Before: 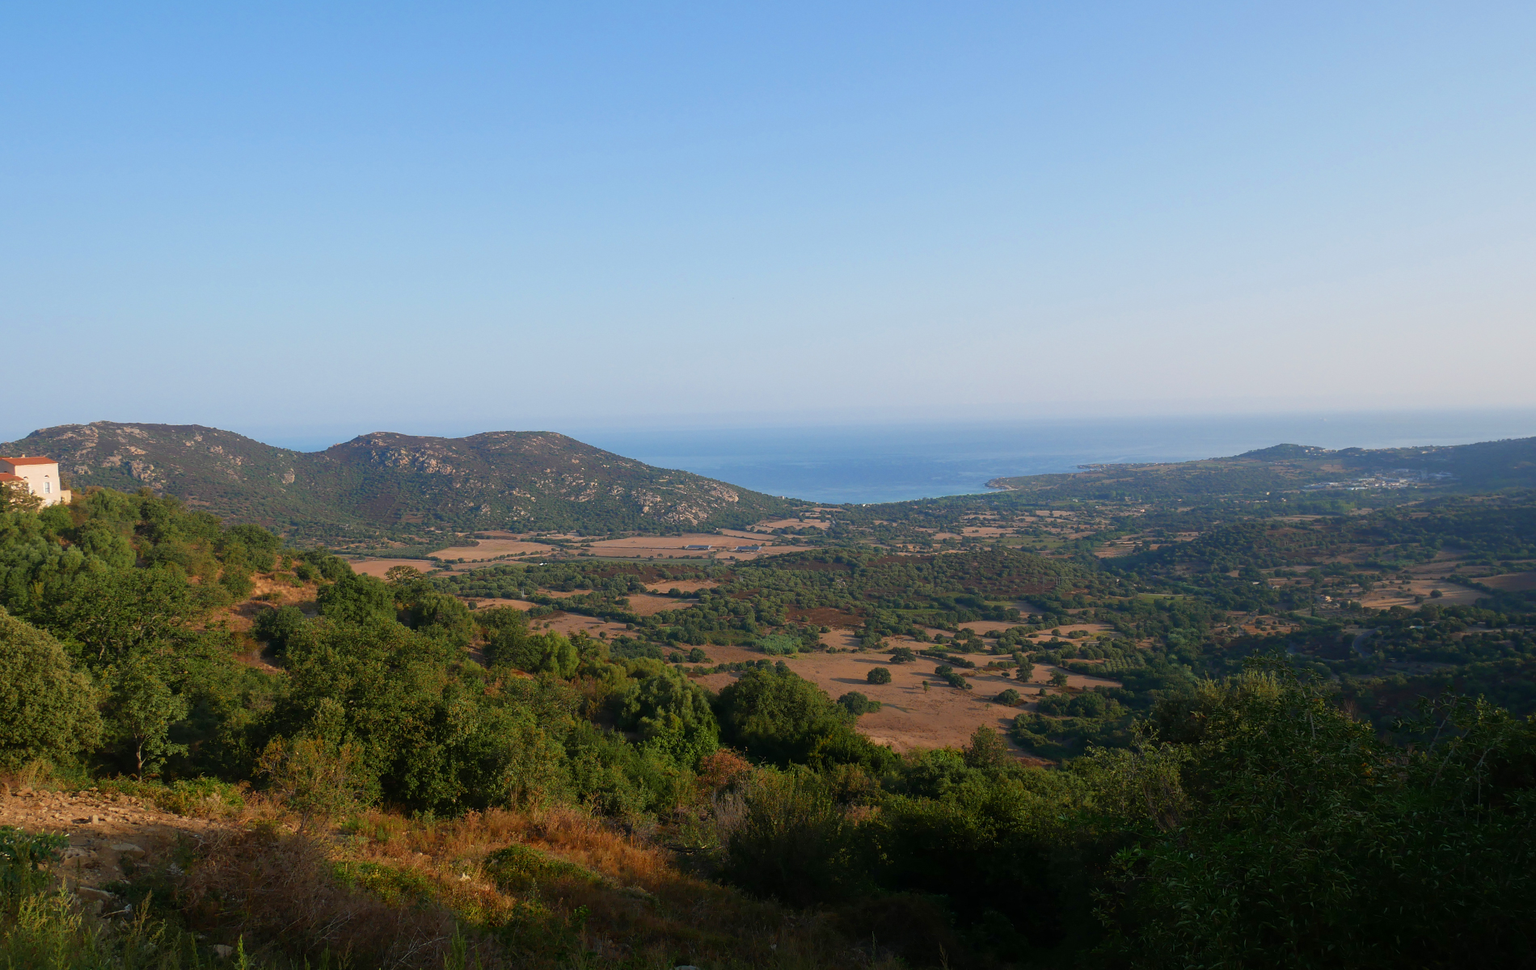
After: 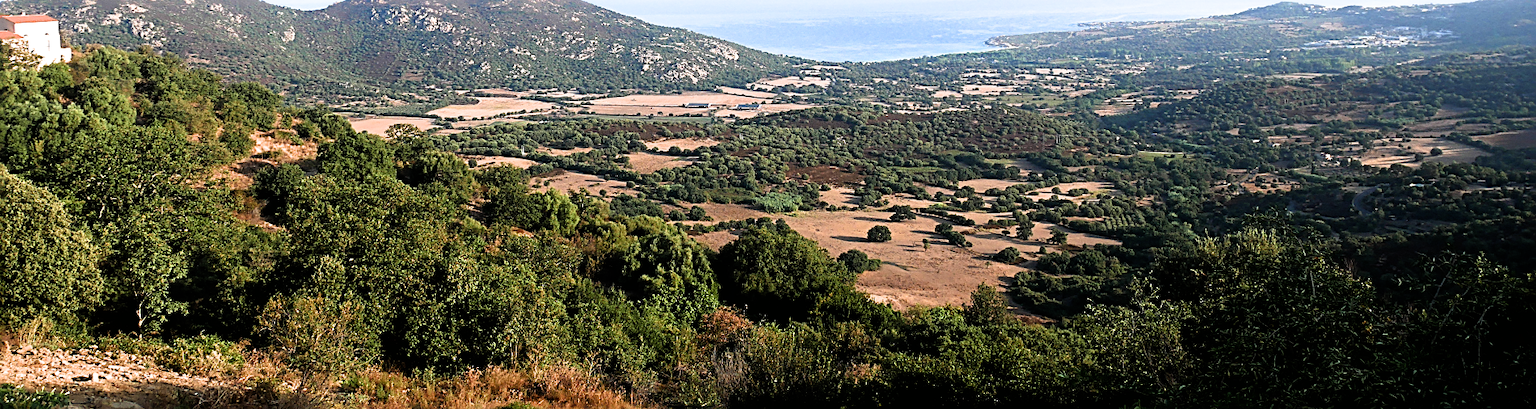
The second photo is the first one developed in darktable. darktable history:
crop: top 45.632%, bottom 12.199%
exposure: black level correction -0.001, exposure 0.91 EV, compensate highlight preservation false
filmic rgb: black relative exposure -8.25 EV, white relative exposure 2.21 EV, hardness 7.12, latitude 85.3%, contrast 1.691, highlights saturation mix -3.03%, shadows ↔ highlights balance -2.66%
sharpen: radius 2.588, amount 0.693
